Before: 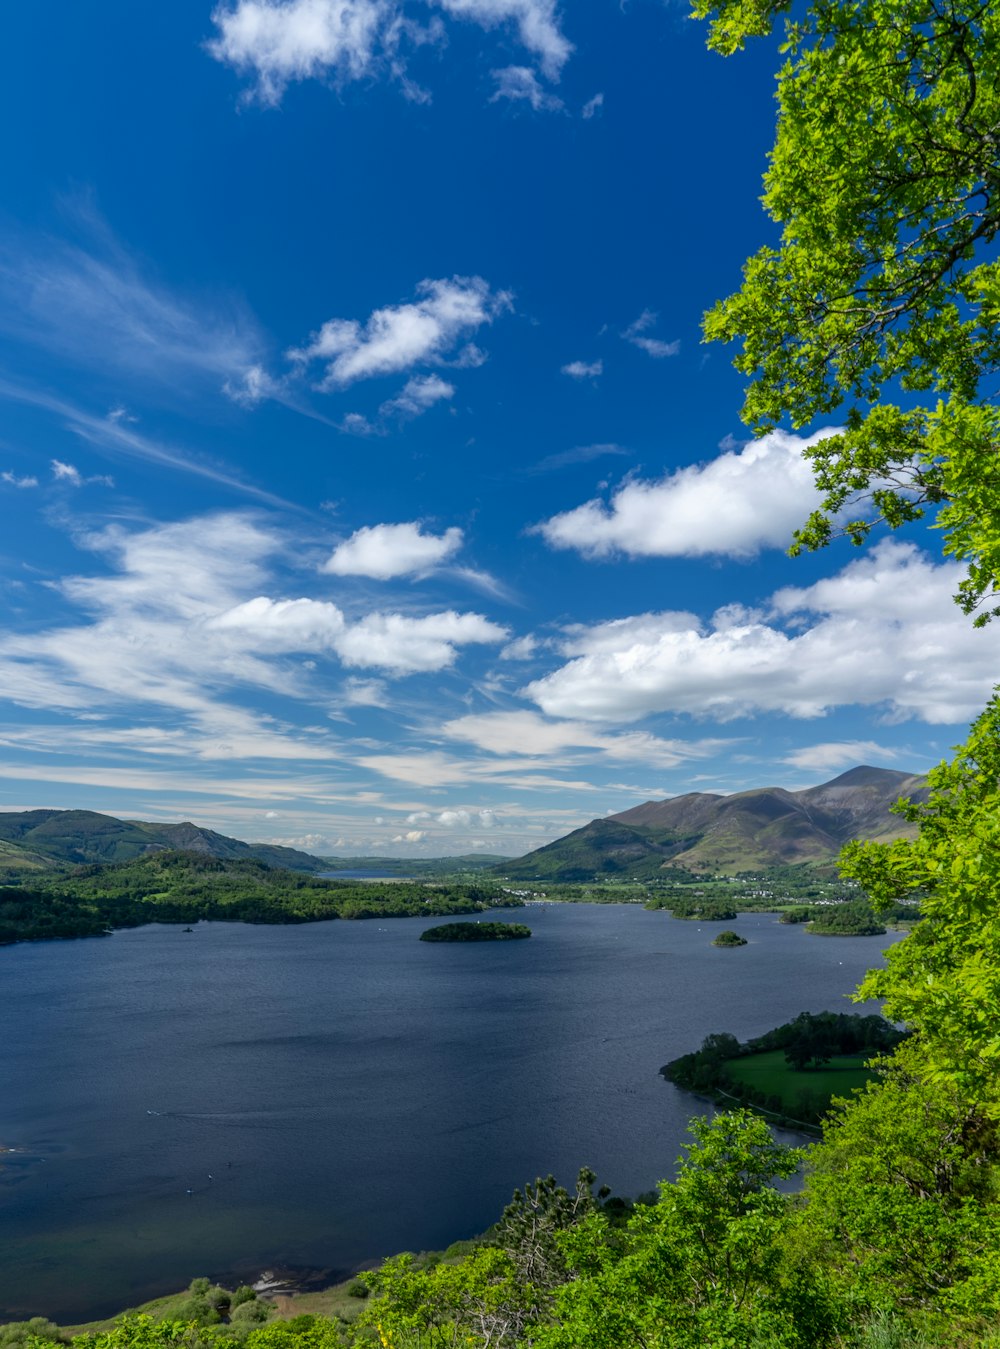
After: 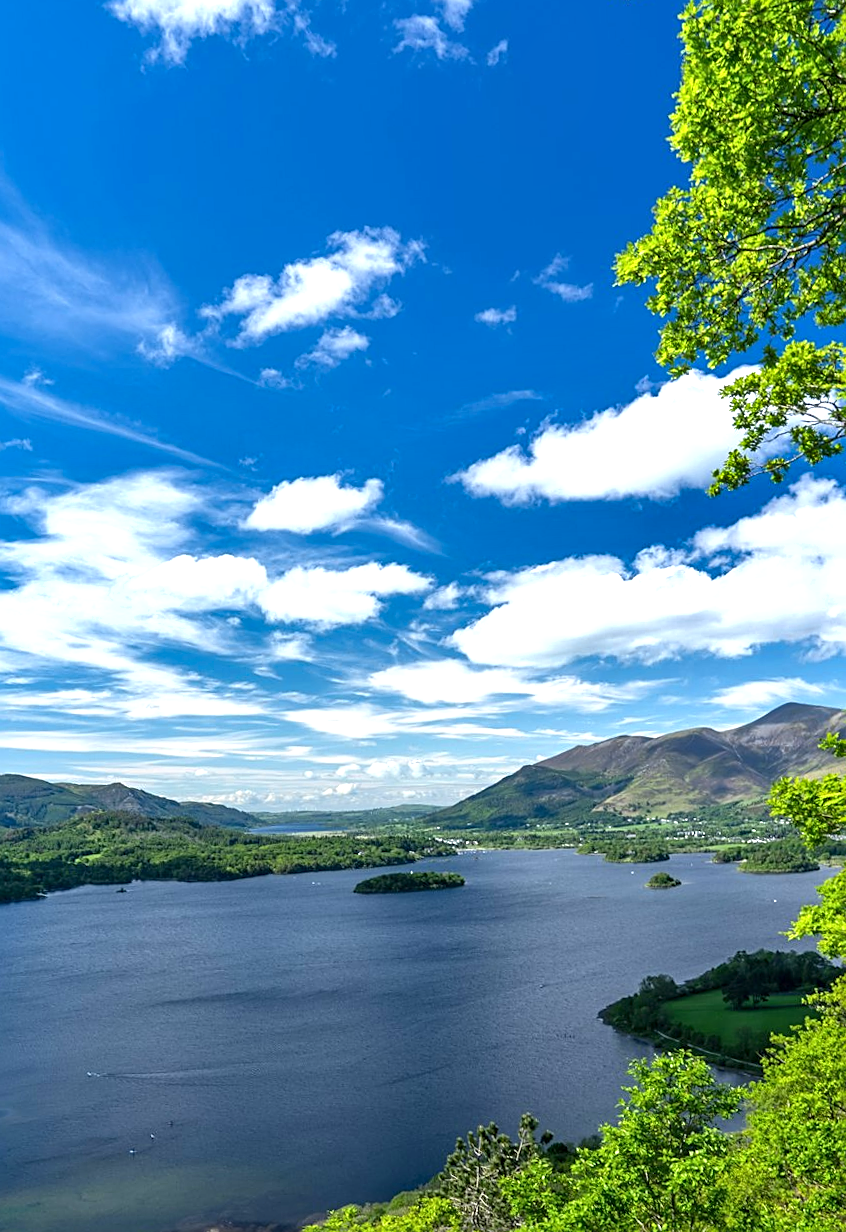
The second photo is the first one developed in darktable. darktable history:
rotate and perspective: rotation -2°, crop left 0.022, crop right 0.978, crop top 0.049, crop bottom 0.951
exposure: exposure 1 EV, compensate highlight preservation false
shadows and highlights: shadows 60, soften with gaussian
sharpen: on, module defaults
crop: left 7.598%, right 7.873%
